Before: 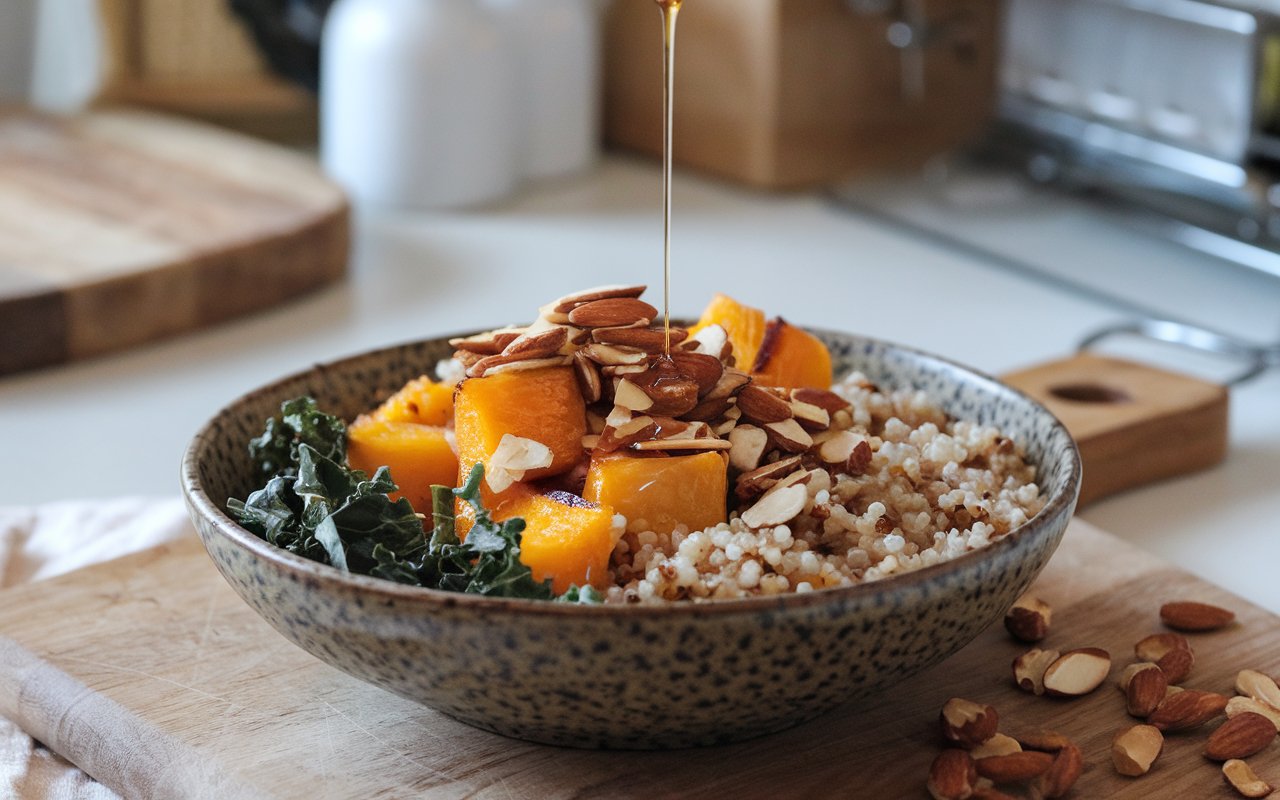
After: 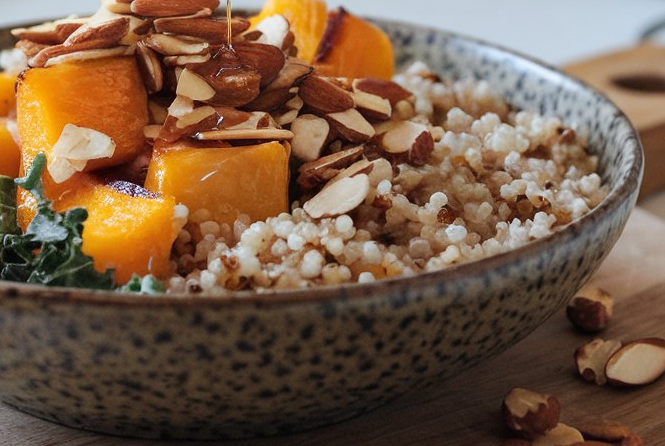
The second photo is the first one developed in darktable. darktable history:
crop: left 34.286%, top 38.752%, right 13.709%, bottom 5.427%
